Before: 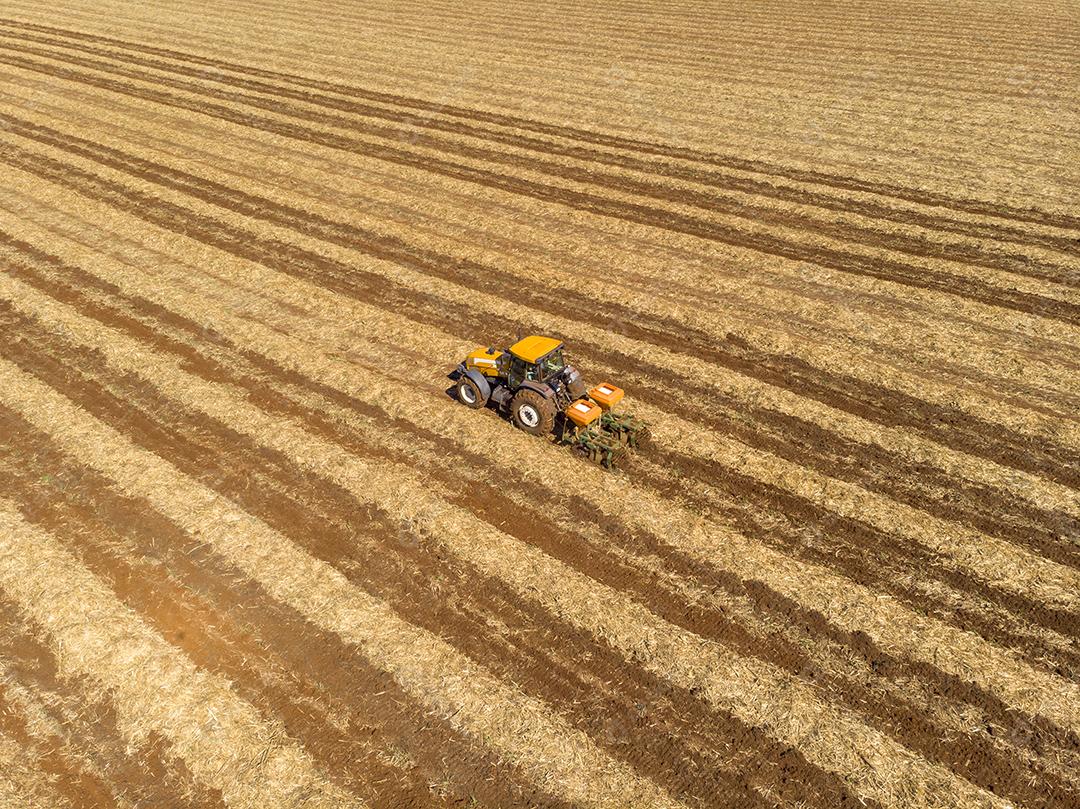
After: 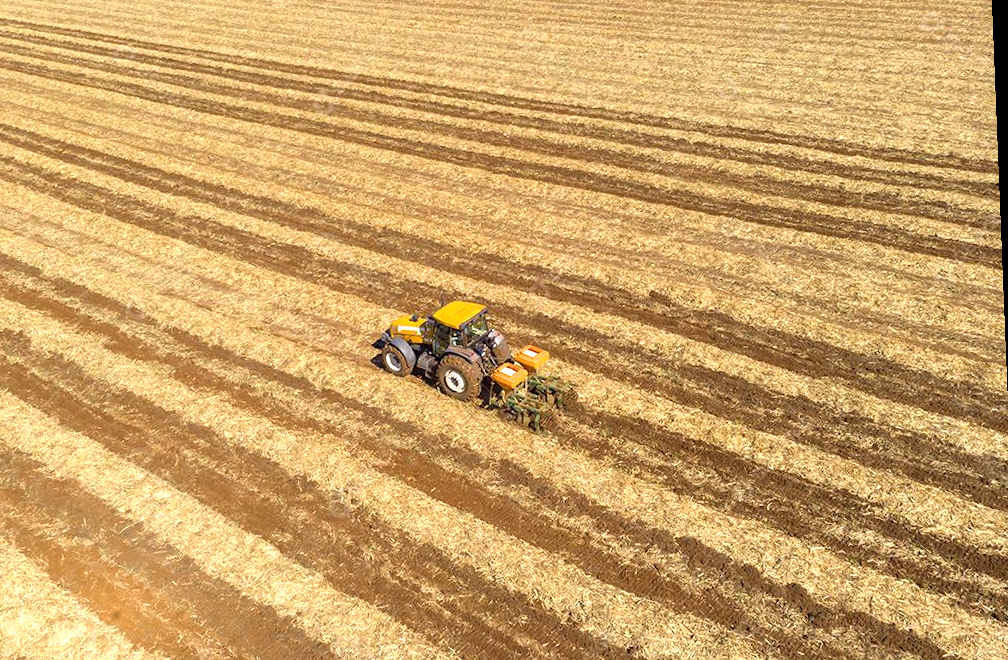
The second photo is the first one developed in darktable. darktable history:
crop: left 8.155%, top 6.611%, bottom 15.385%
rotate and perspective: rotation -2.29°, automatic cropping off
exposure: exposure 0.496 EV, compensate highlight preservation false
